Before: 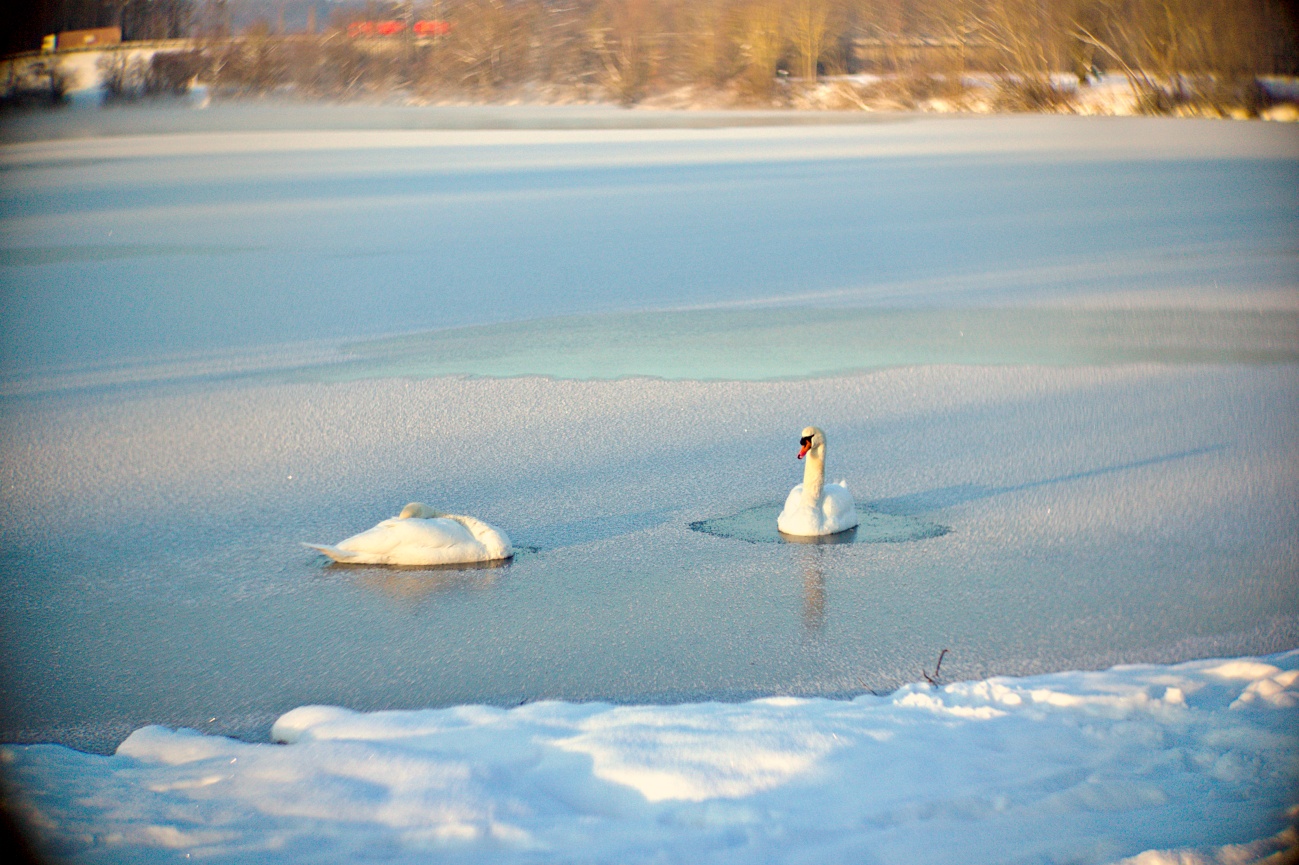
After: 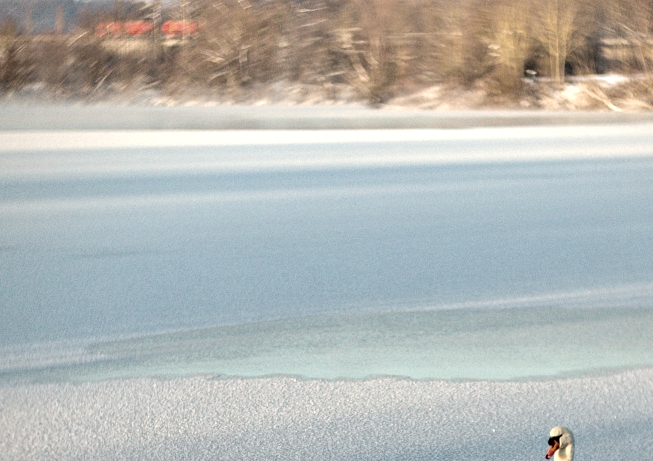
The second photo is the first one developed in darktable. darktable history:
local contrast: detail 160%
crop: left 19.461%, right 30.248%, bottom 46.668%
contrast brightness saturation: contrast 0.104, saturation -0.373
